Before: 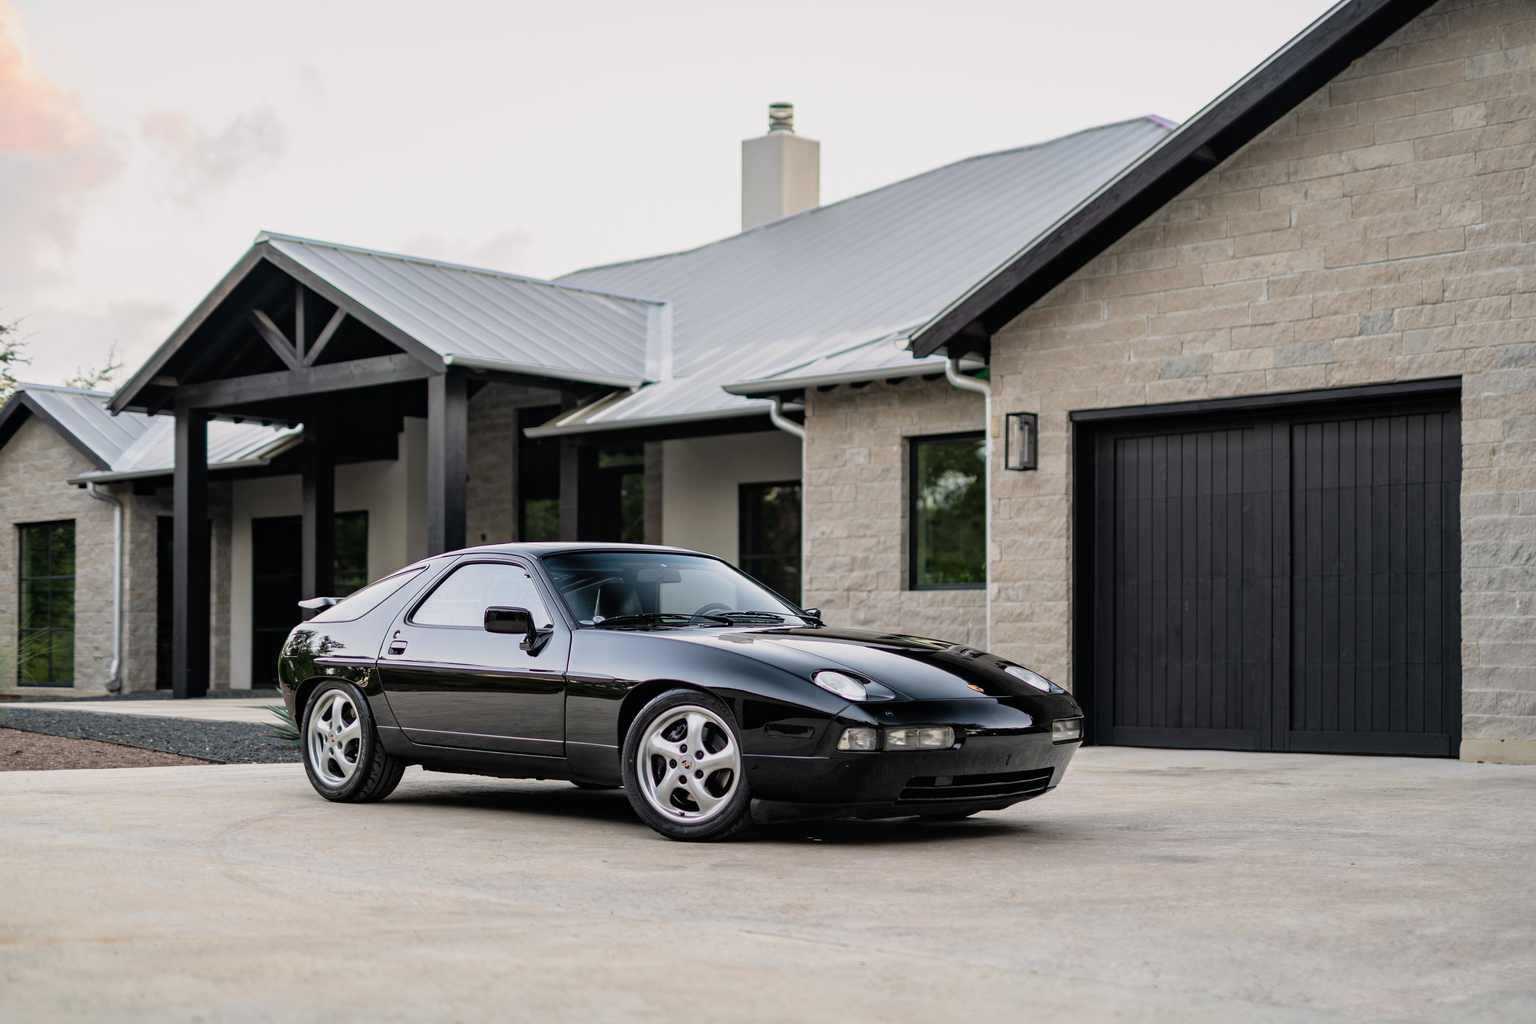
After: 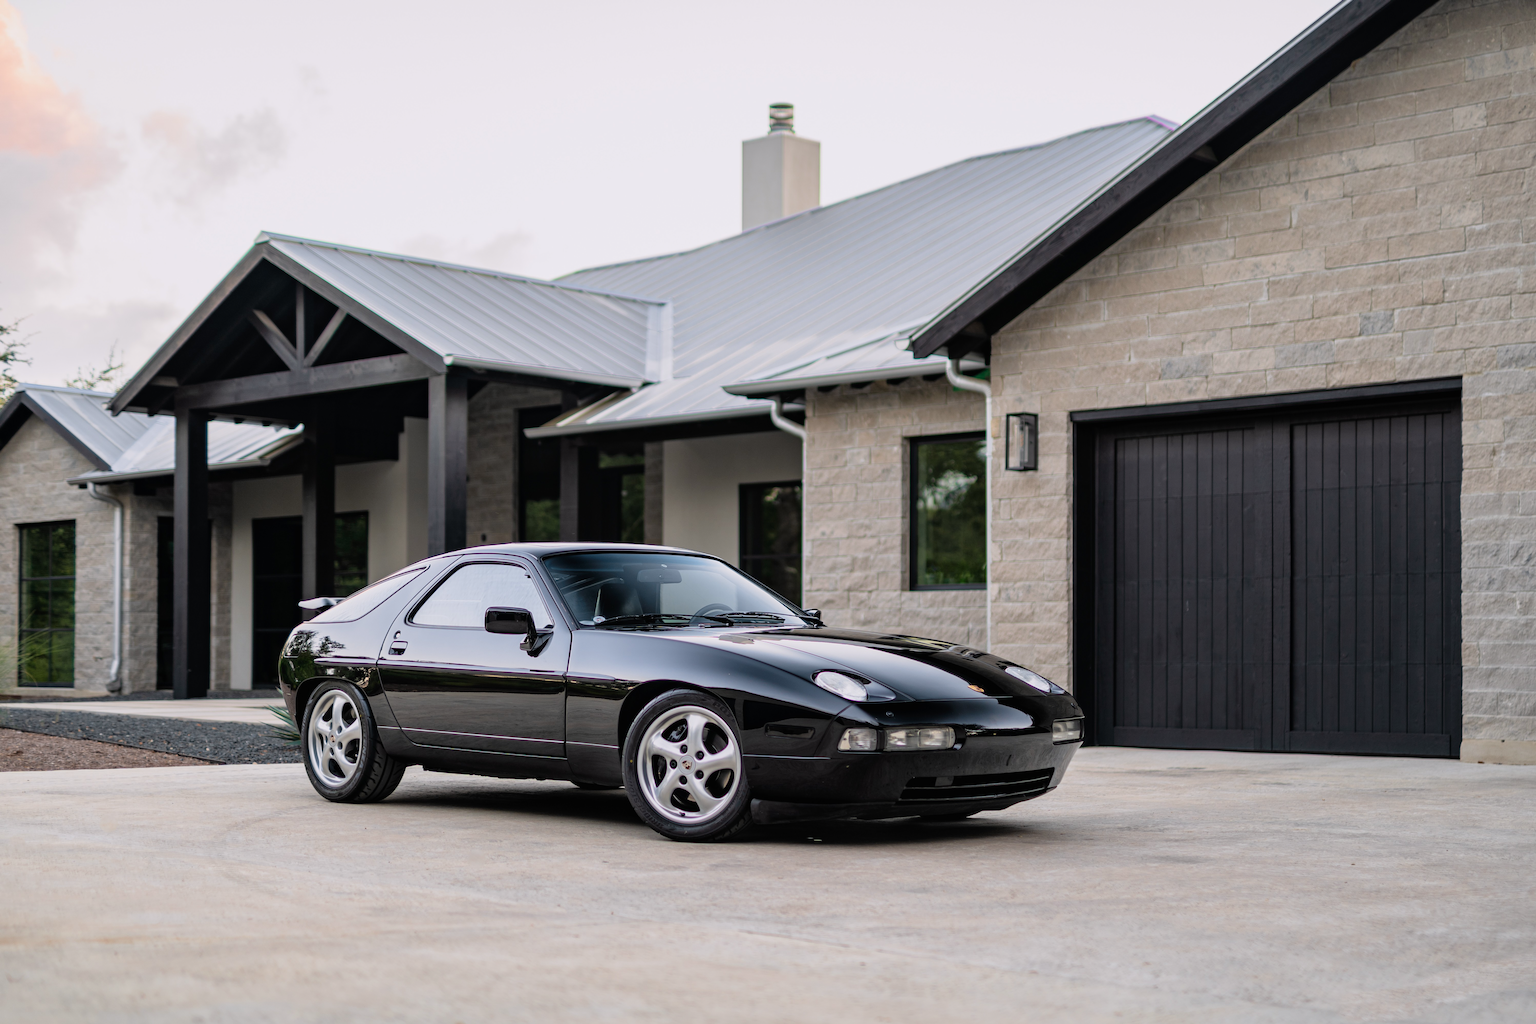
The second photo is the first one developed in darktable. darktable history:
white balance: red 1.004, blue 1.024
